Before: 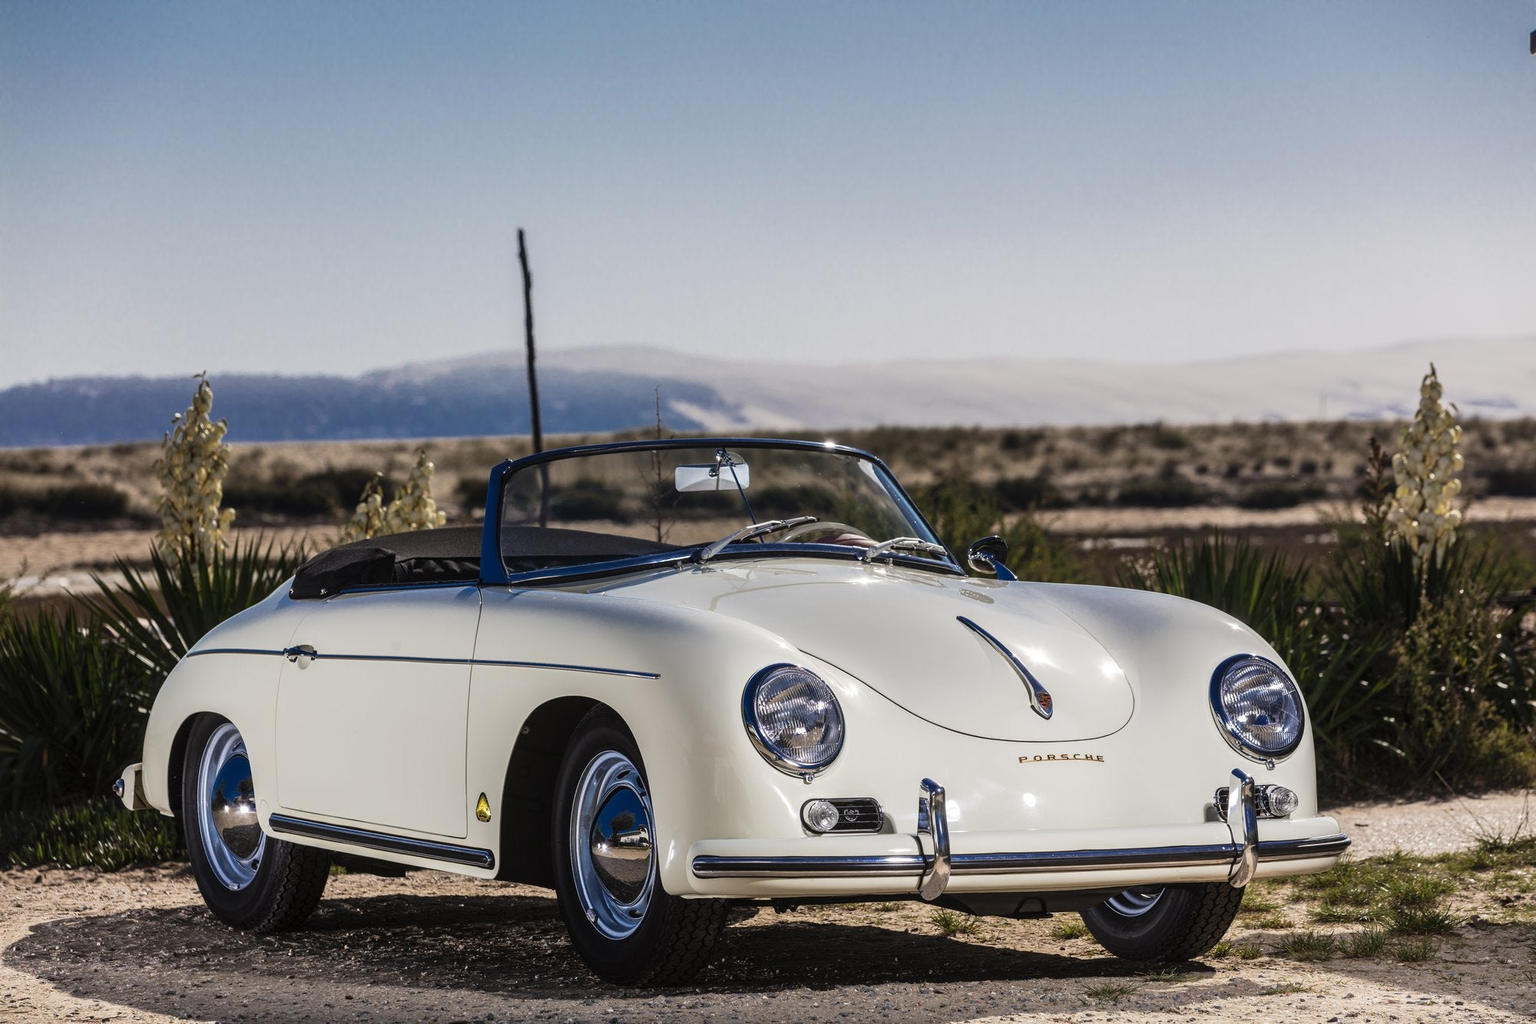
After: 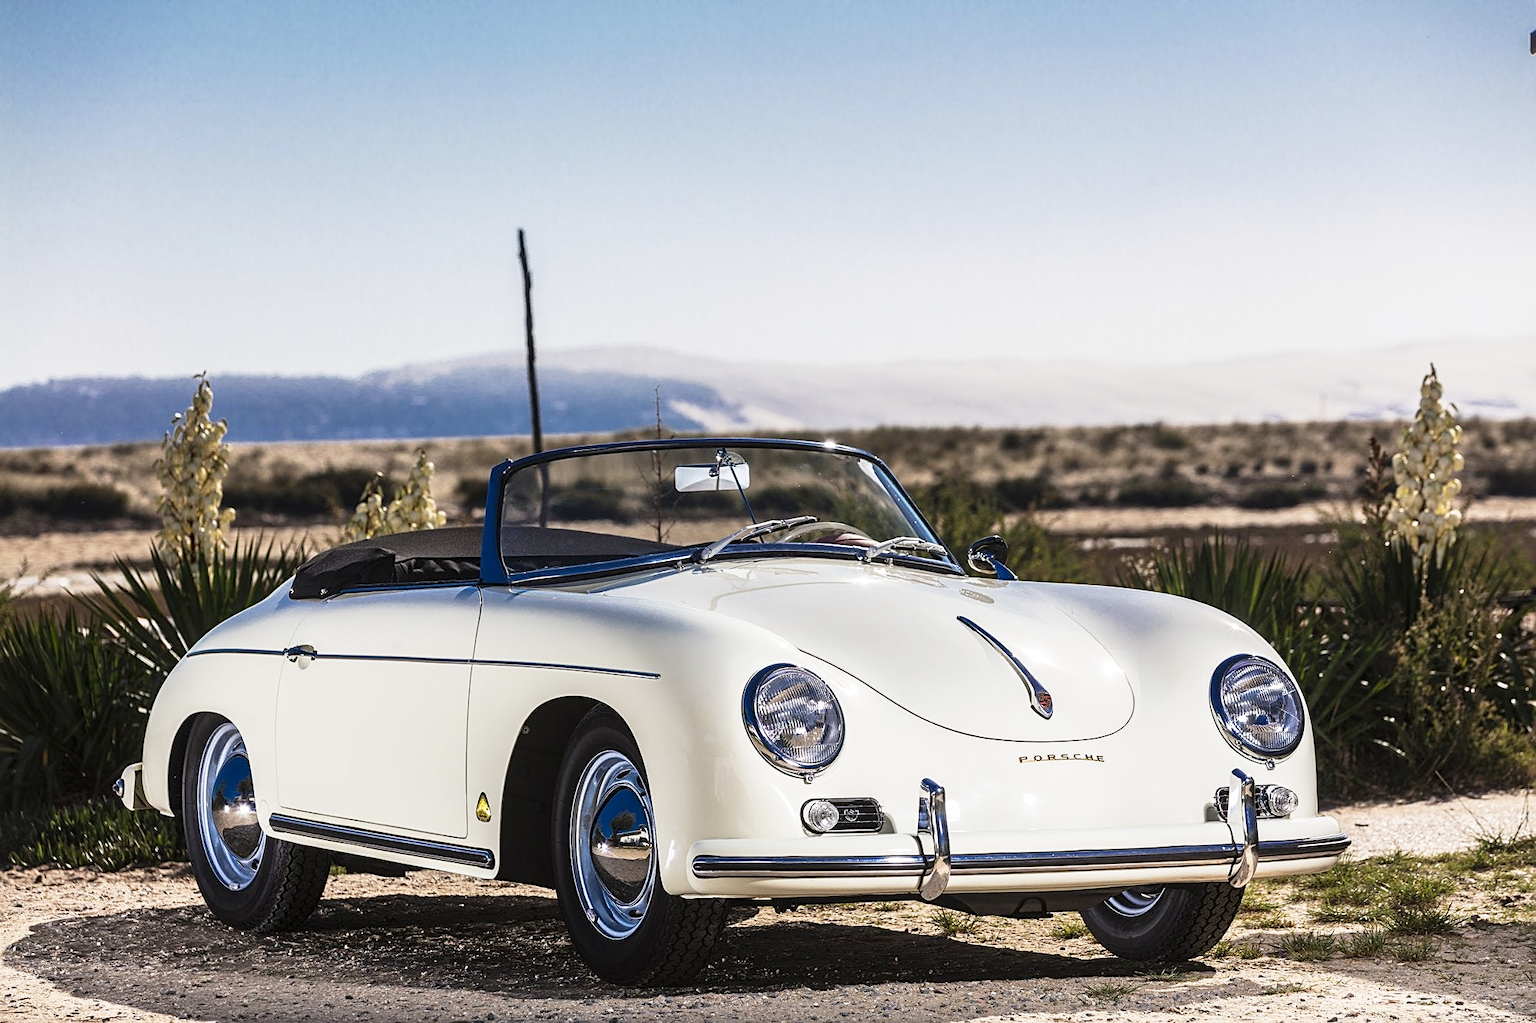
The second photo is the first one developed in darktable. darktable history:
base curve: curves: ch0 [(0, 0) (0.088, 0.125) (0.176, 0.251) (0.354, 0.501) (0.613, 0.749) (1, 0.877)], preserve colors none
sharpen: on, module defaults
levels: levels [0, 0.476, 0.951]
